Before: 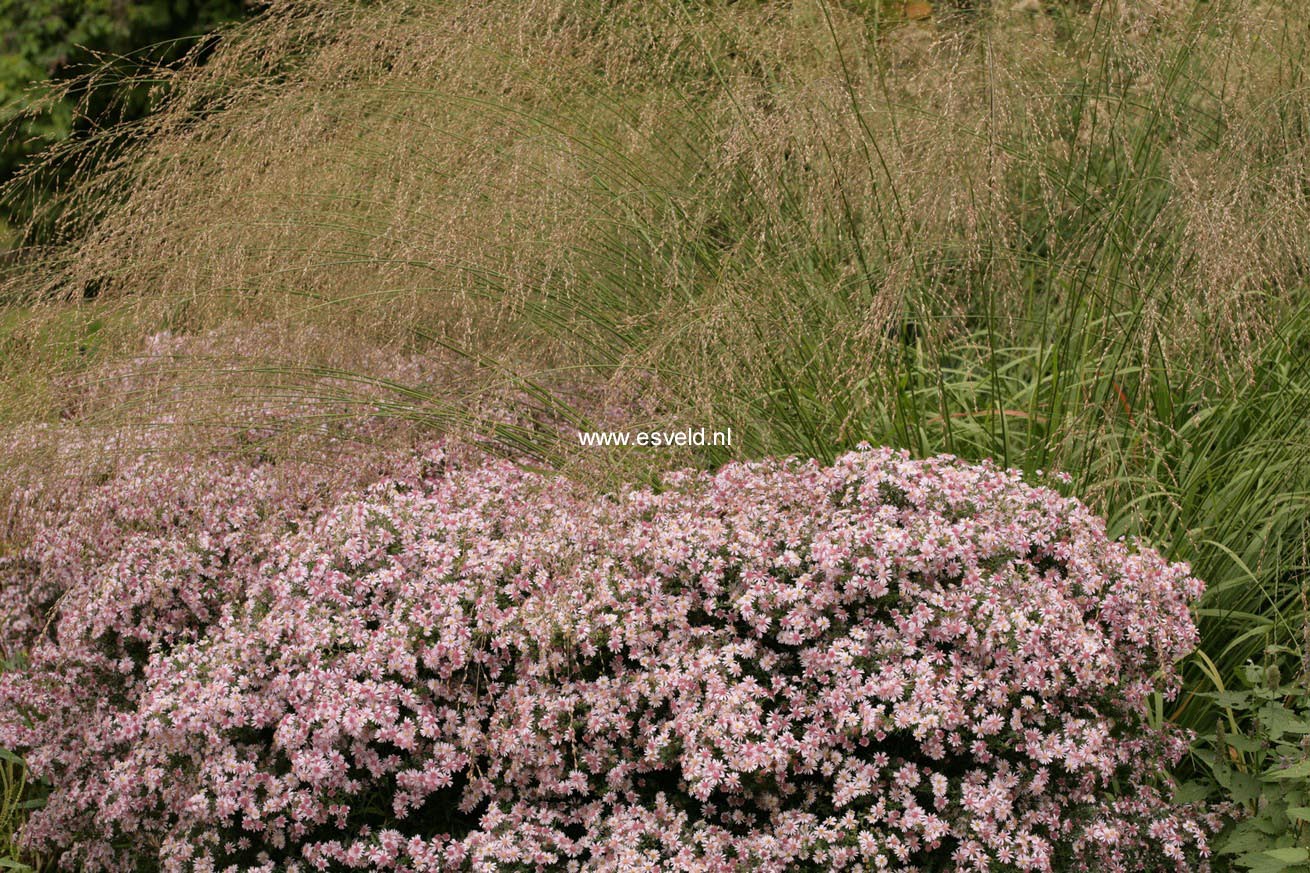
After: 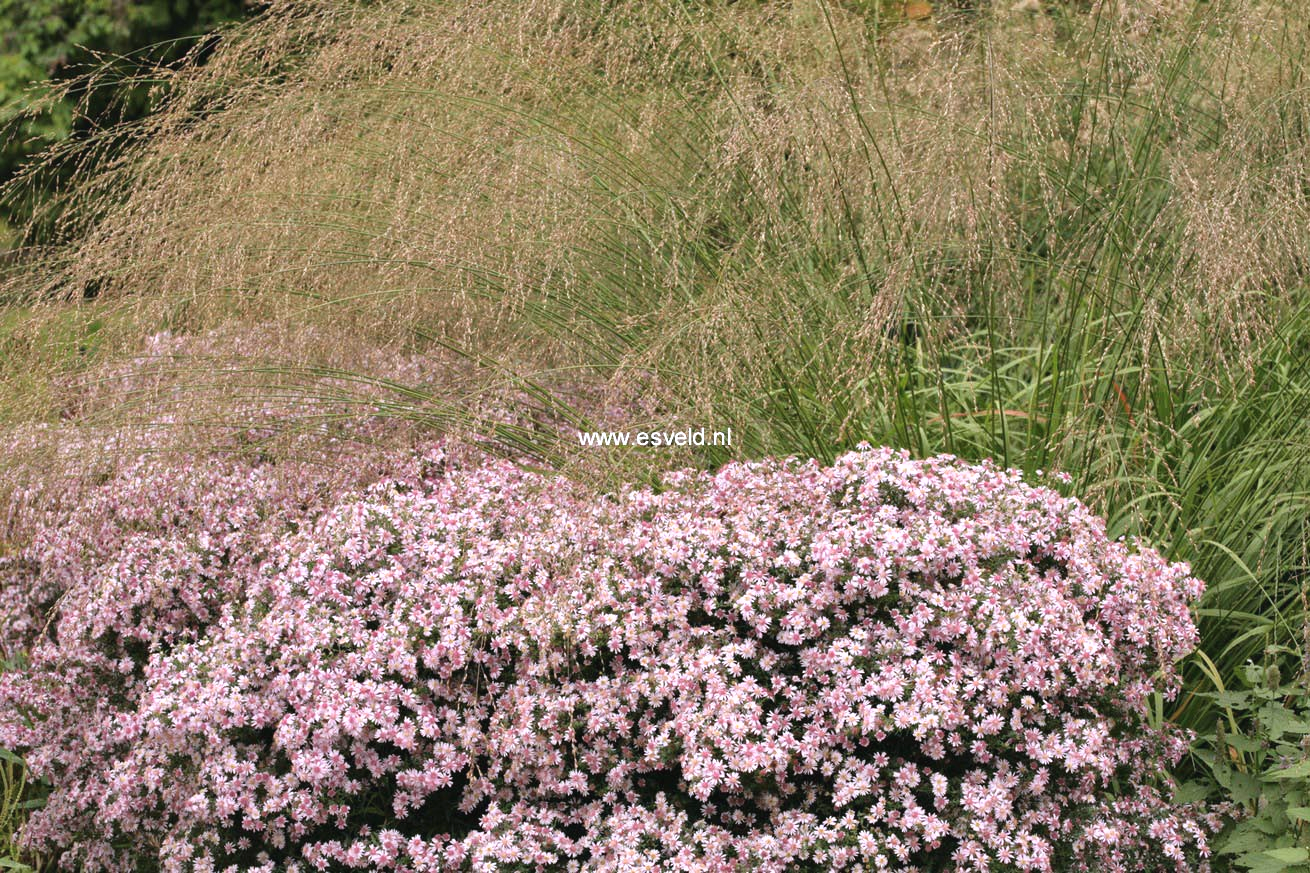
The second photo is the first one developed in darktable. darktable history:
shadows and highlights: low approximation 0.01, soften with gaussian
color calibration: illuminant as shot in camera, x 0.358, y 0.373, temperature 4628.91 K
exposure: black level correction -0.002, exposure 0.54 EV, compensate highlight preservation false
